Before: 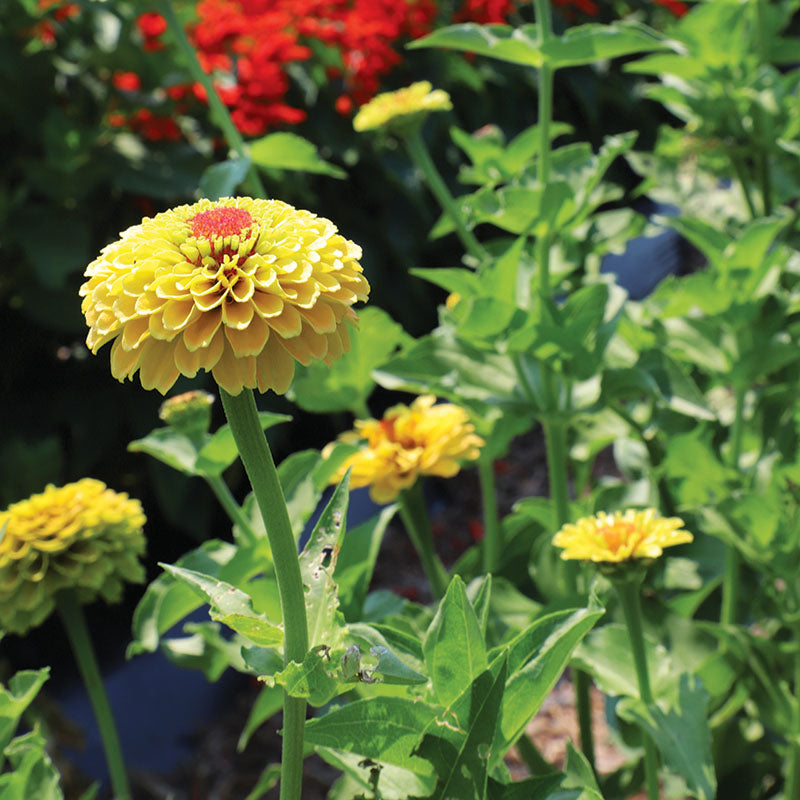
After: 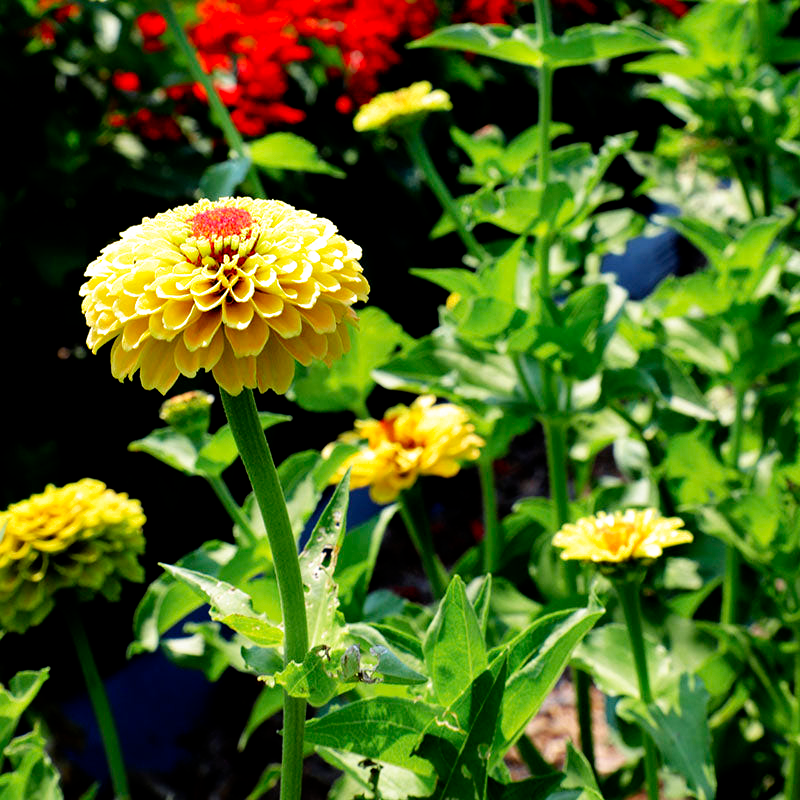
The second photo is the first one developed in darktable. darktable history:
filmic rgb: black relative exposure -5.5 EV, white relative exposure 2.5 EV, threshold 3 EV, target black luminance 0%, hardness 4.51, latitude 67.35%, contrast 1.453, shadows ↔ highlights balance -3.52%, preserve chrominance no, color science v4 (2020), contrast in shadows soft, enable highlight reconstruction true
